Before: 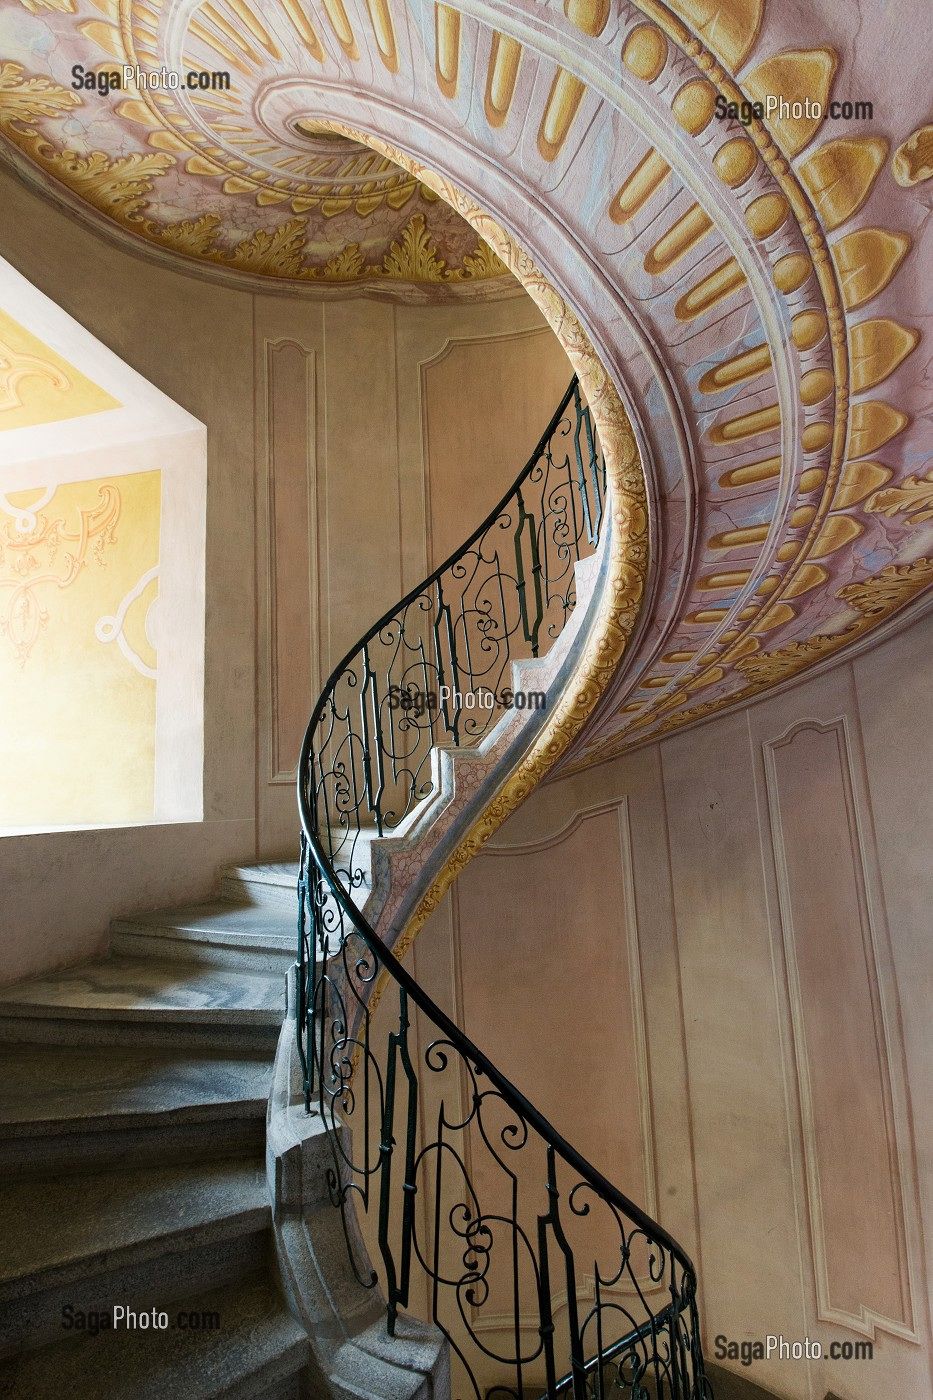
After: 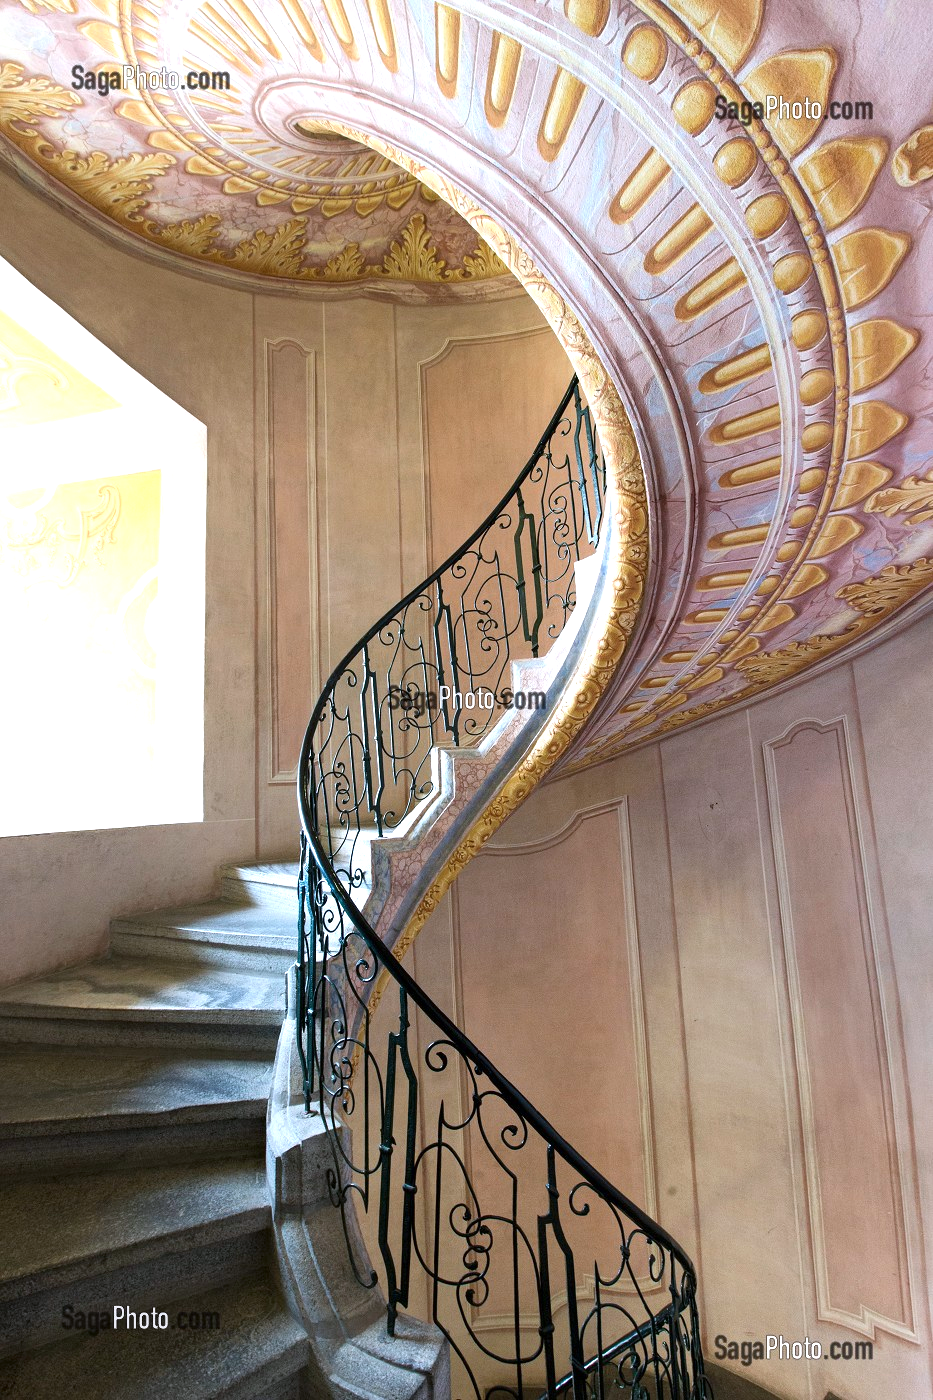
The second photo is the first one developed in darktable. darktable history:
color calibration: illuminant as shot in camera, x 0.358, y 0.373, temperature 4628.91 K
exposure: exposure 0.782 EV, compensate exposure bias true, compensate highlight preservation false
